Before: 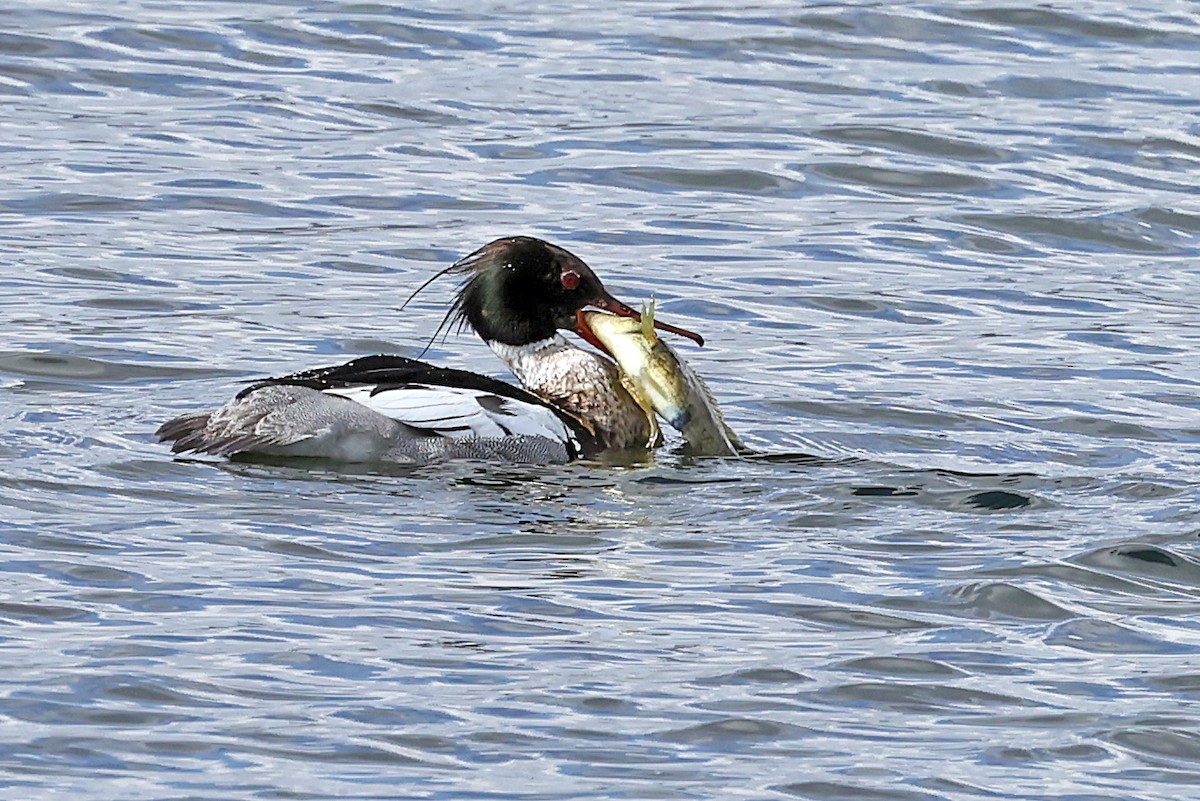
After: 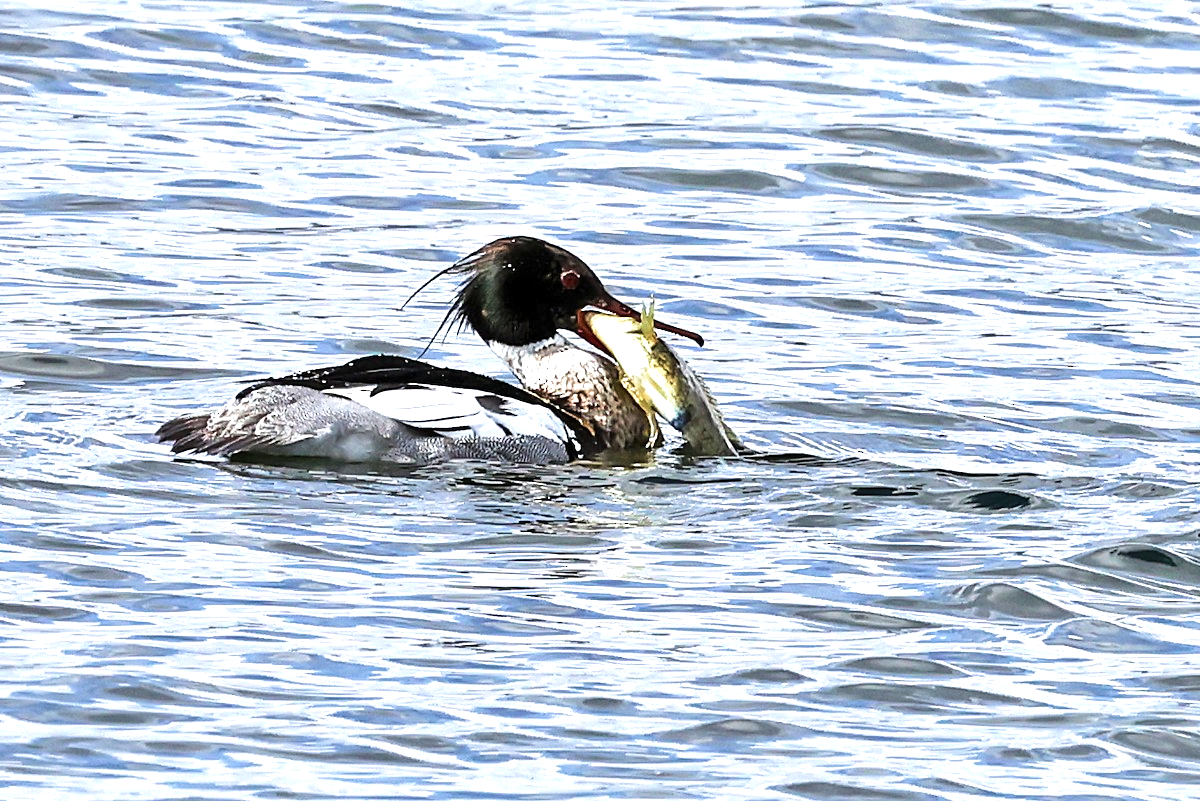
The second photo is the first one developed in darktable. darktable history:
velvia: on, module defaults
tone equalizer: -8 EV -1.1 EV, -7 EV -0.986 EV, -6 EV -0.835 EV, -5 EV -0.544 EV, -3 EV 0.558 EV, -2 EV 0.87 EV, -1 EV 0.99 EV, +0 EV 1.06 EV, edges refinement/feathering 500, mask exposure compensation -1.57 EV, preserve details no
